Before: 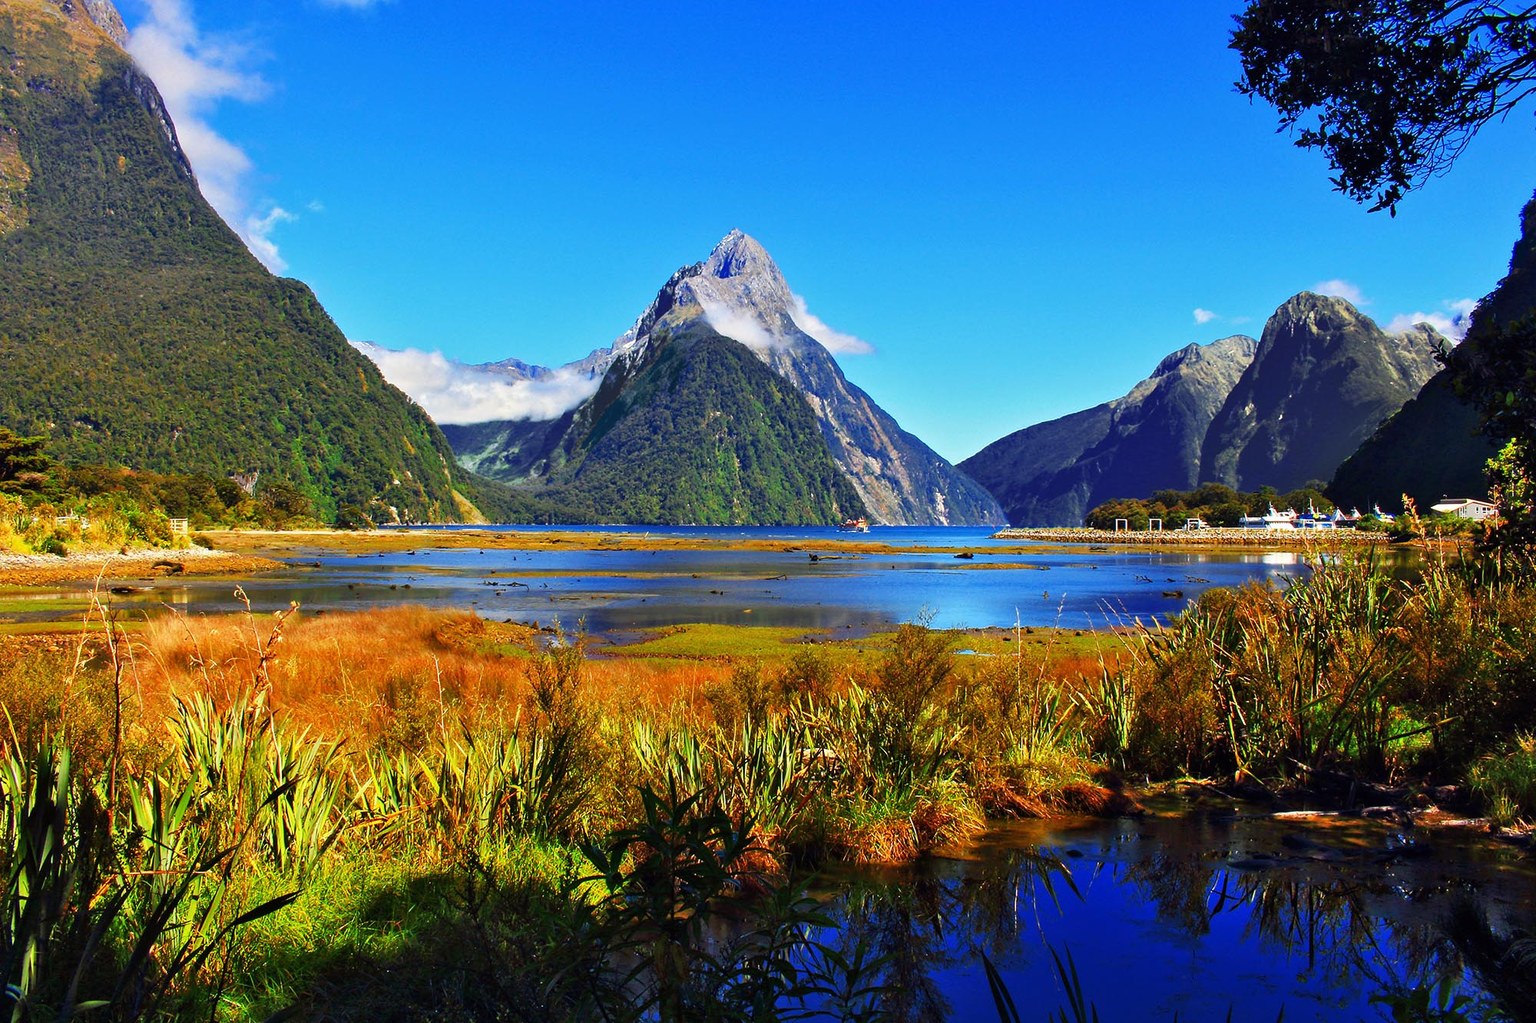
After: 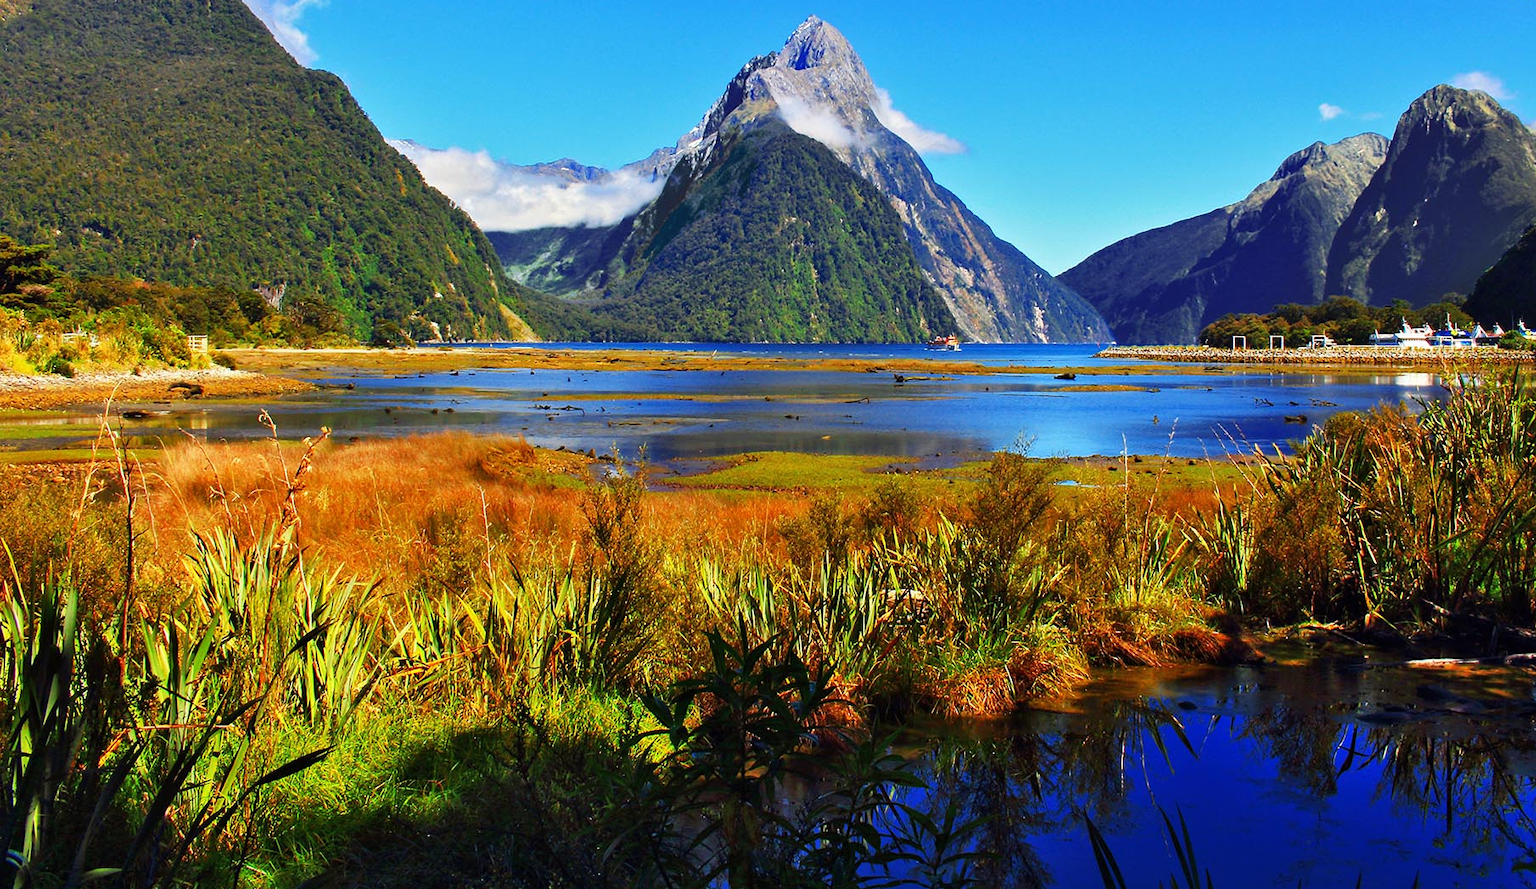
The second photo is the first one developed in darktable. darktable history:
crop: top 21.083%, right 9.467%, bottom 0.236%
